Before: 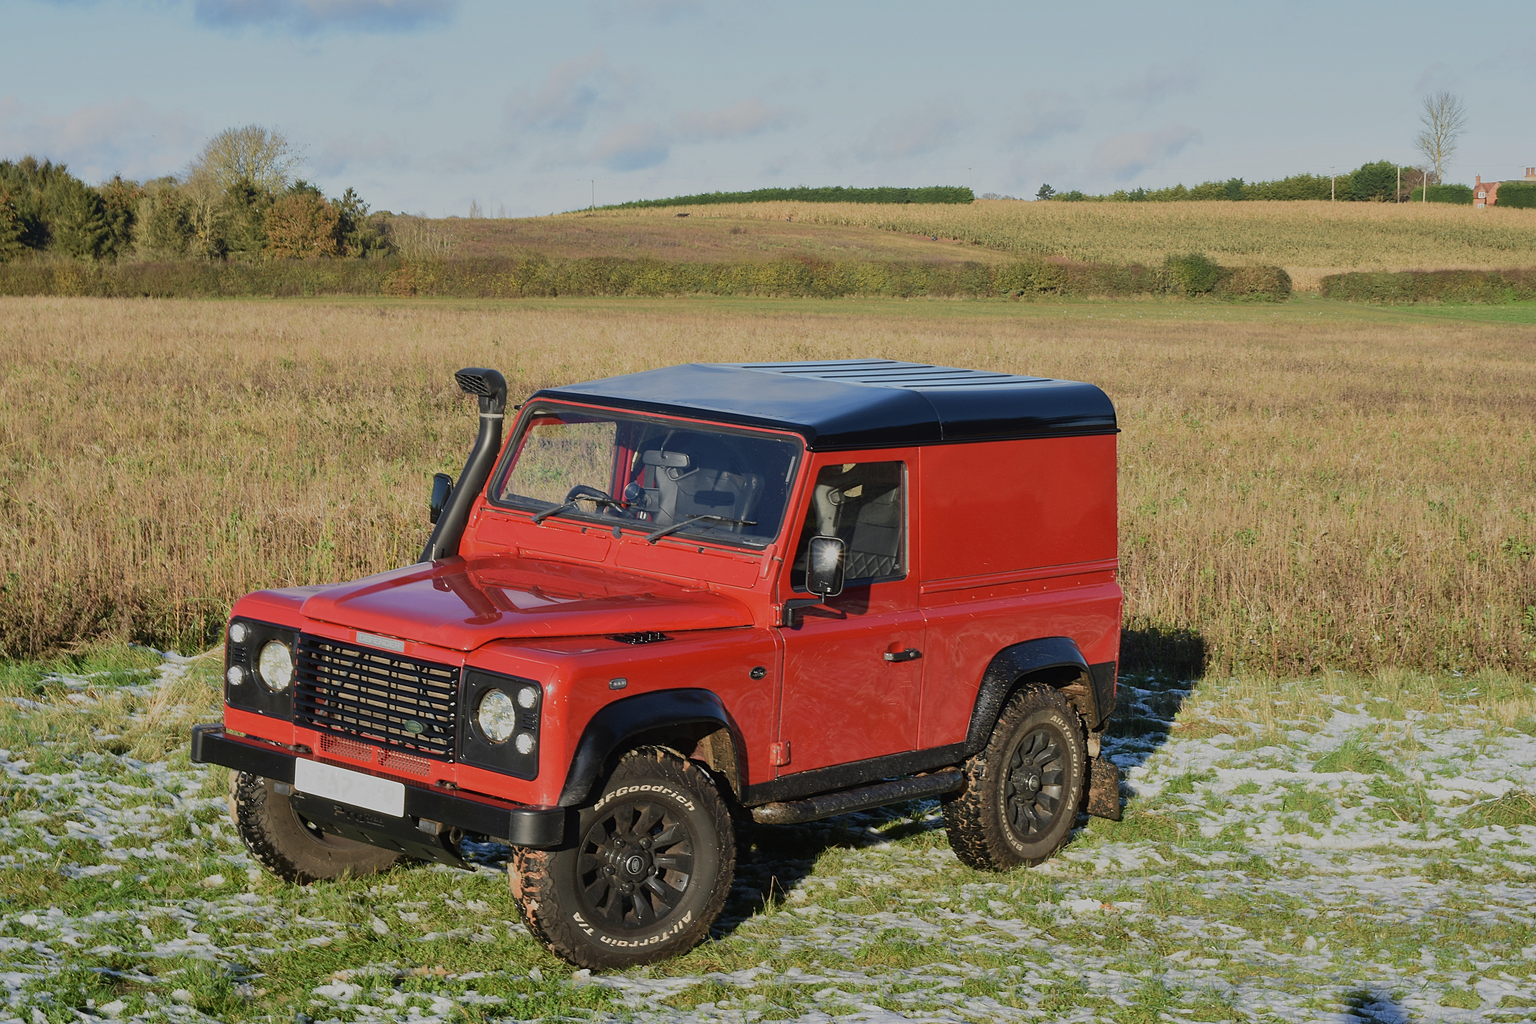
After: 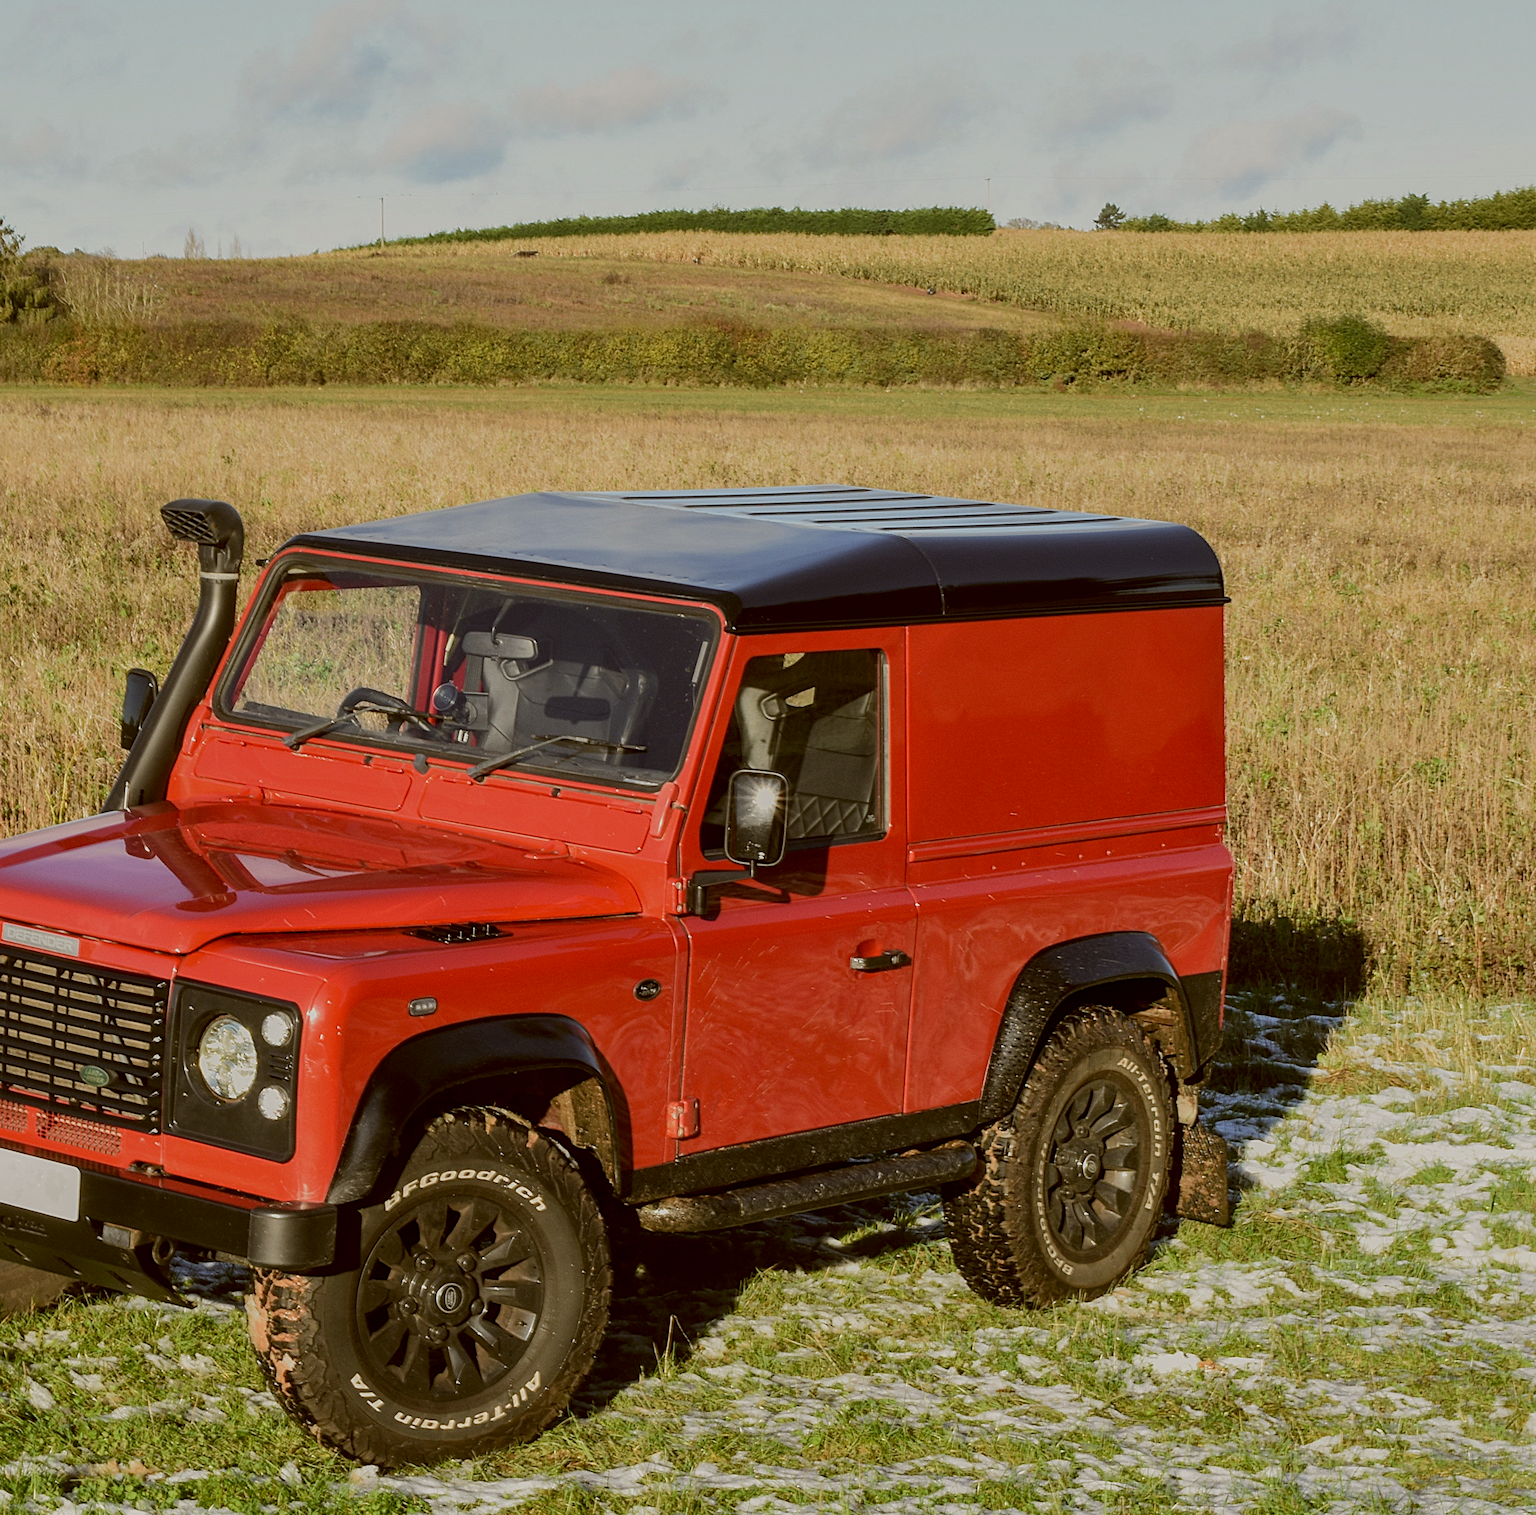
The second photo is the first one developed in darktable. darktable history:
local contrast: on, module defaults
crop and rotate: left 23.131%, top 5.62%, right 14.631%, bottom 2.297%
exposure: compensate highlight preservation false
color correction: highlights a* -0.609, highlights b* 0.178, shadows a* 4.98, shadows b* 20.12
